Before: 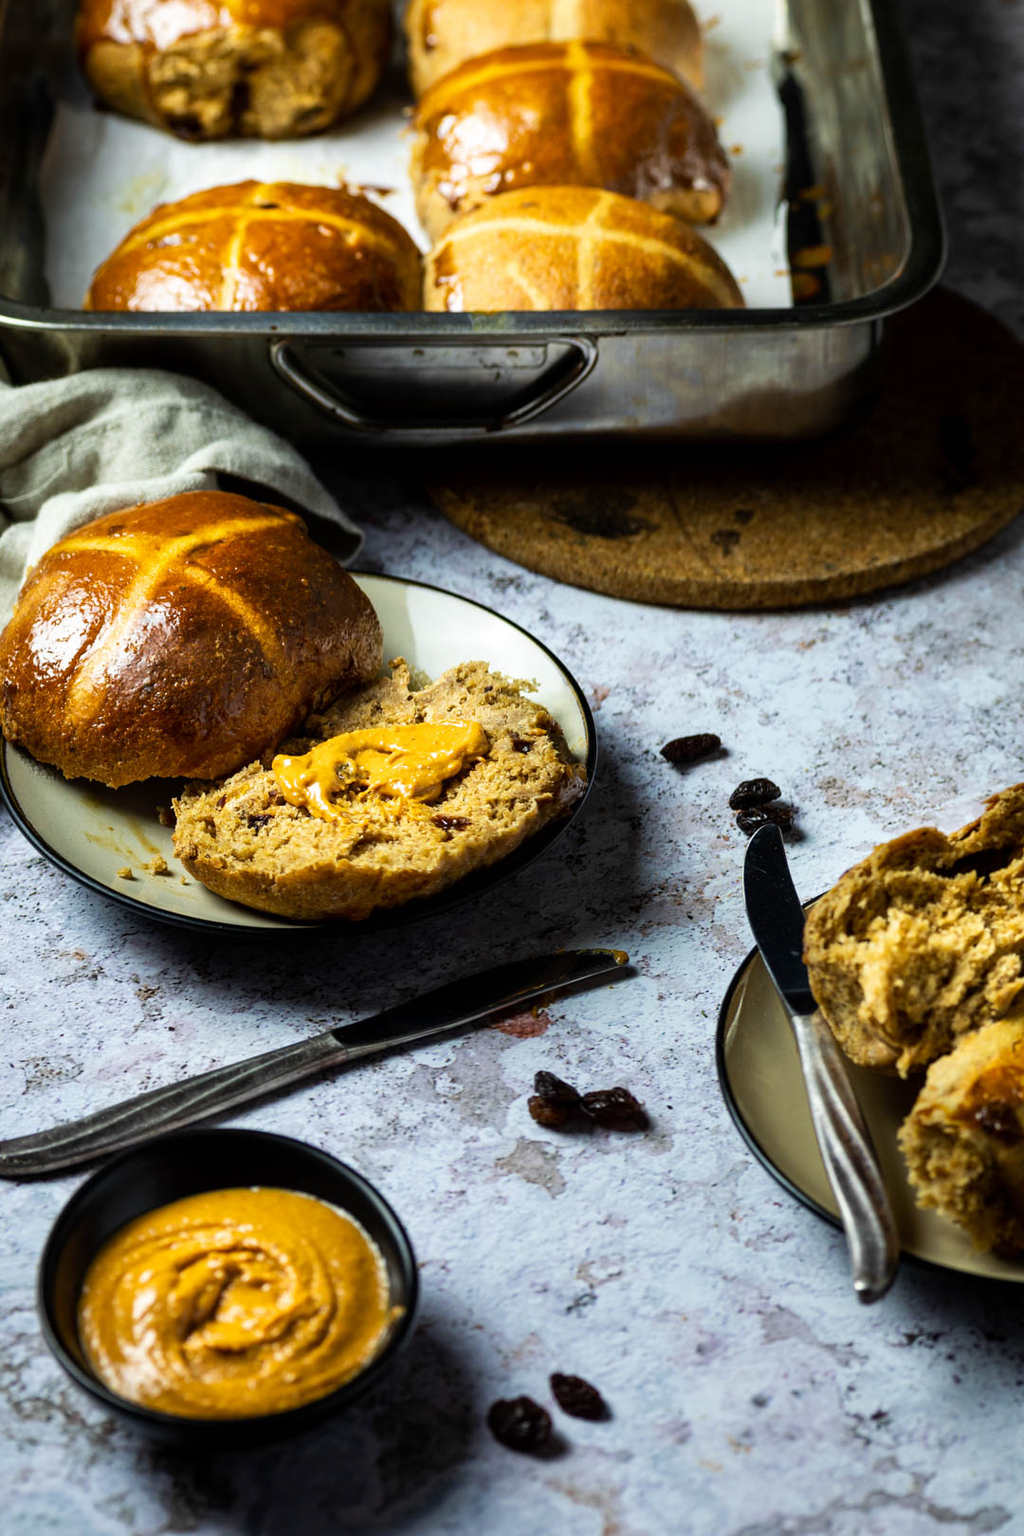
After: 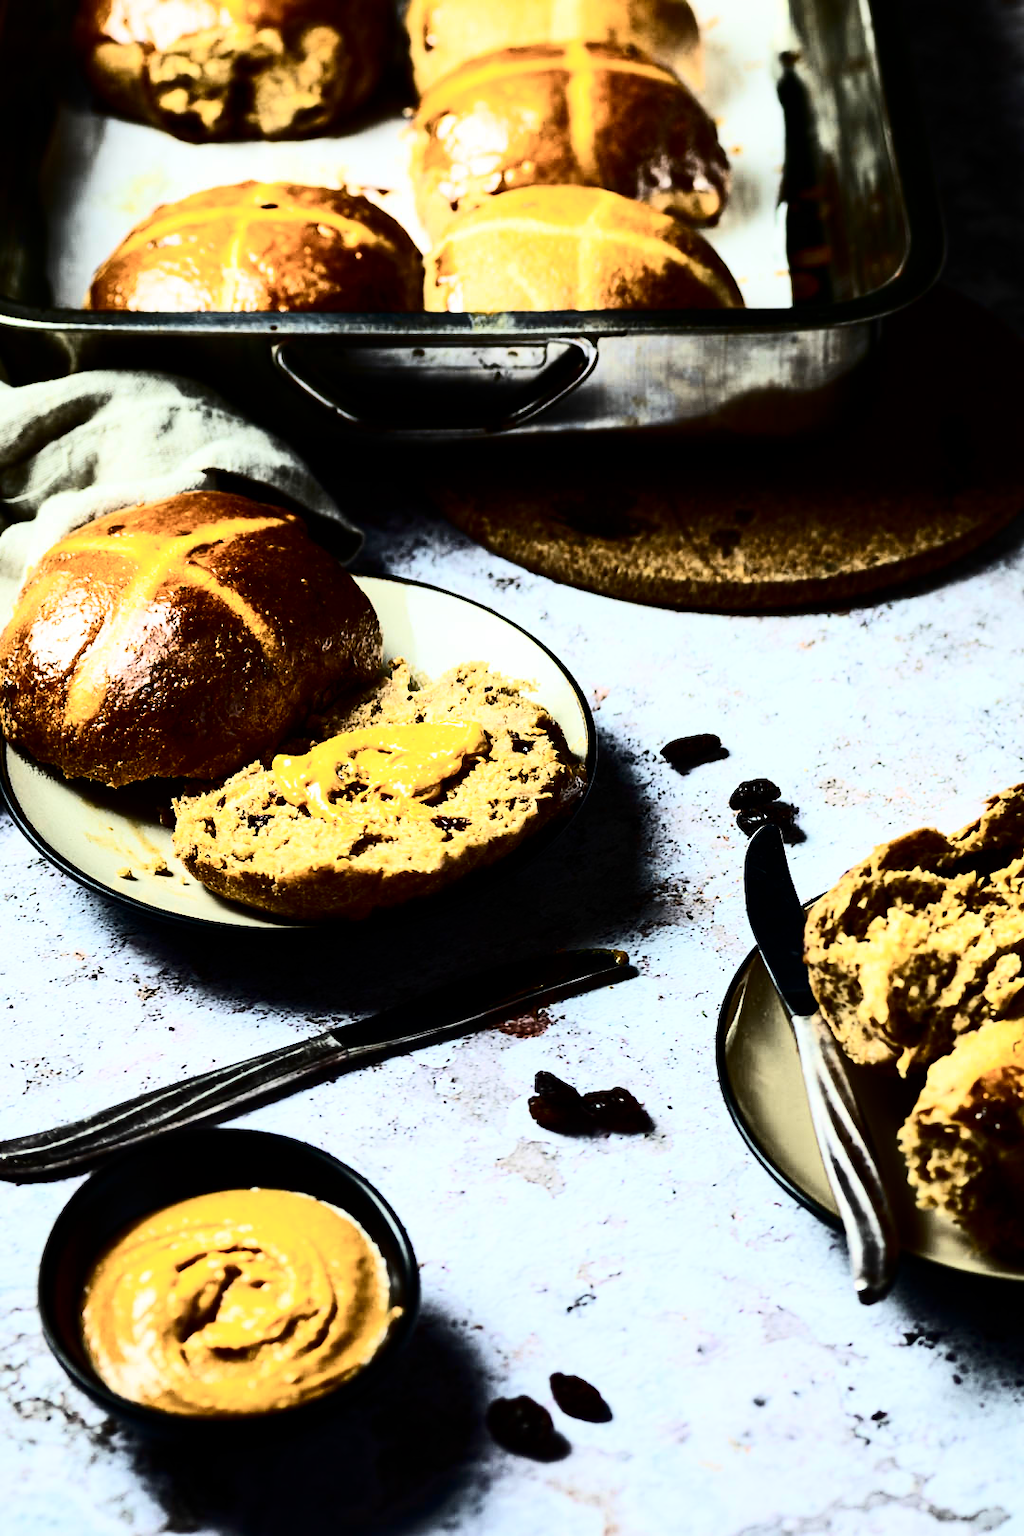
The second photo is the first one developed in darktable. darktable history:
base curve: curves: ch0 [(0, 0) (0.036, 0.025) (0.121, 0.166) (0.206, 0.329) (0.605, 0.79) (1, 1)]
contrast brightness saturation: contrast 0.5, saturation -0.081
